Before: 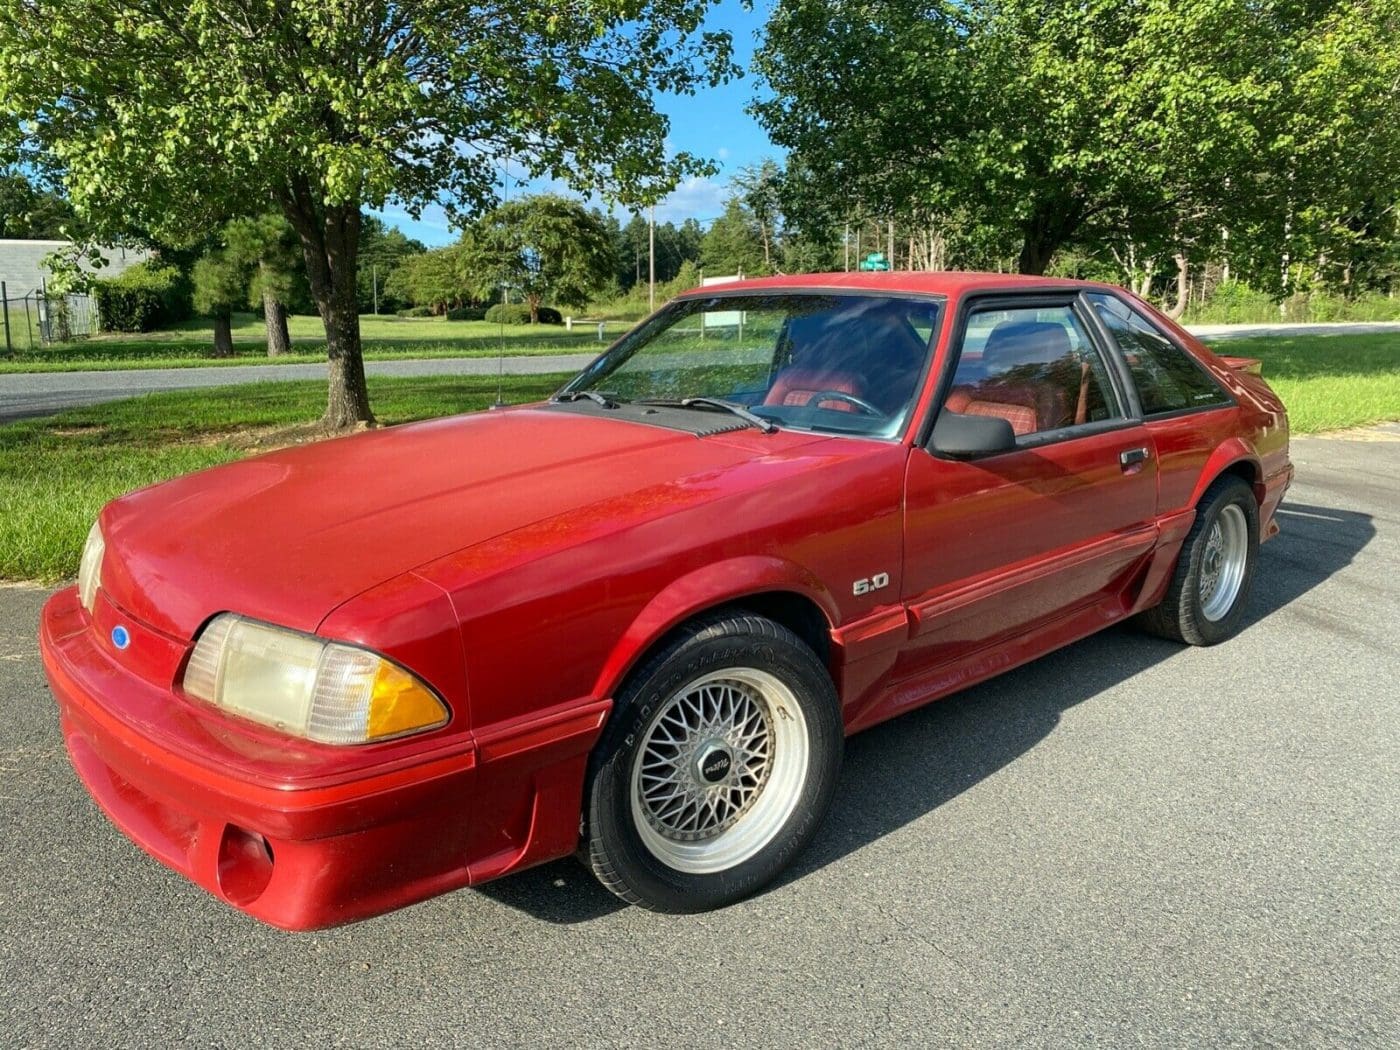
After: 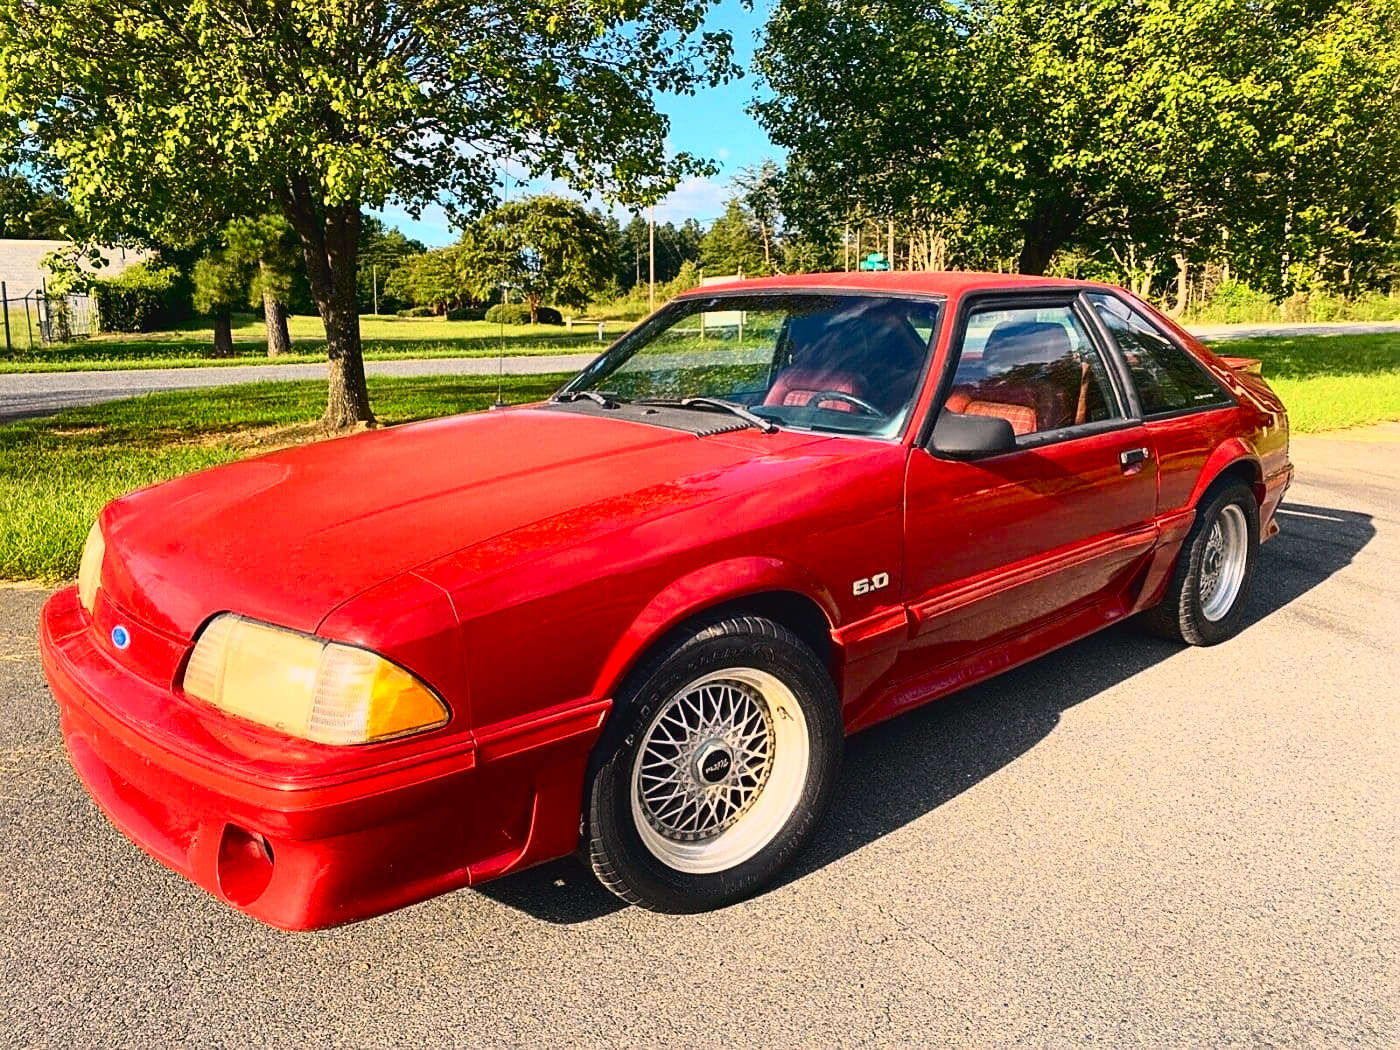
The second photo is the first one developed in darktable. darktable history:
sharpen: on, module defaults
tone curve: curves: ch0 [(0, 0.031) (0.145, 0.106) (0.319, 0.269) (0.495, 0.544) (0.707, 0.833) (0.859, 0.931) (1, 0.967)]; ch1 [(0, 0) (0.279, 0.218) (0.424, 0.411) (0.495, 0.504) (0.538, 0.55) (0.578, 0.595) (0.707, 0.778) (1, 1)]; ch2 [(0, 0) (0.125, 0.089) (0.353, 0.329) (0.436, 0.432) (0.552, 0.554) (0.615, 0.674) (1, 1)], color space Lab, independent channels, preserve colors none
white balance: red 1.127, blue 0.943
